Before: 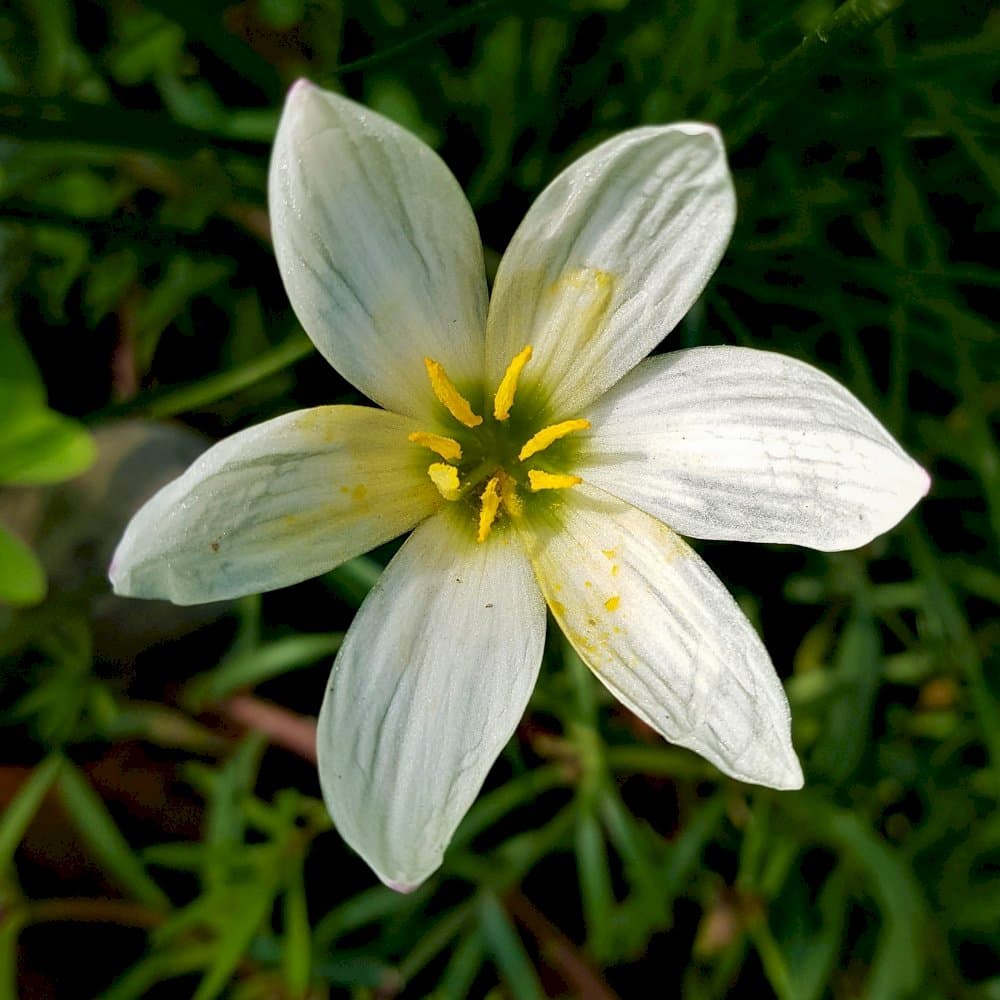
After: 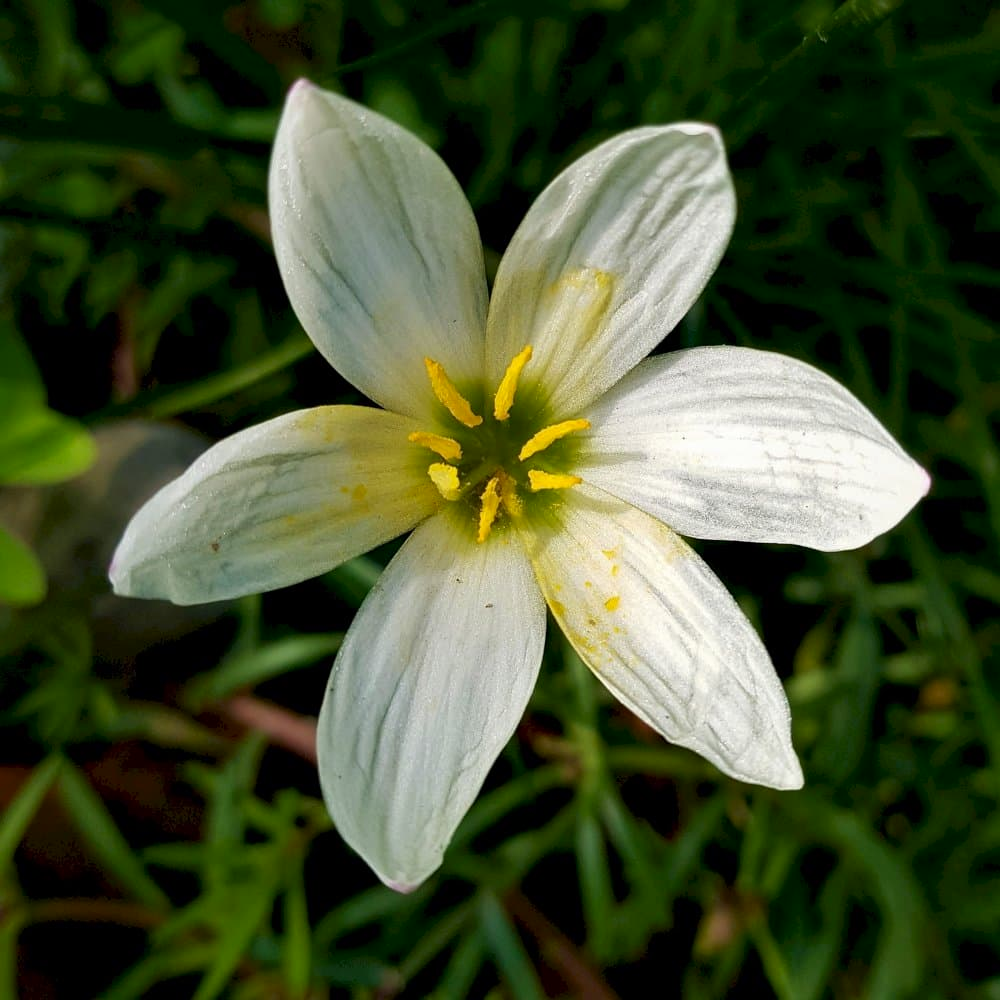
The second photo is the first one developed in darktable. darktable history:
color correction: highlights b* -0.028
contrast brightness saturation: contrast 0.027, brightness -0.038
